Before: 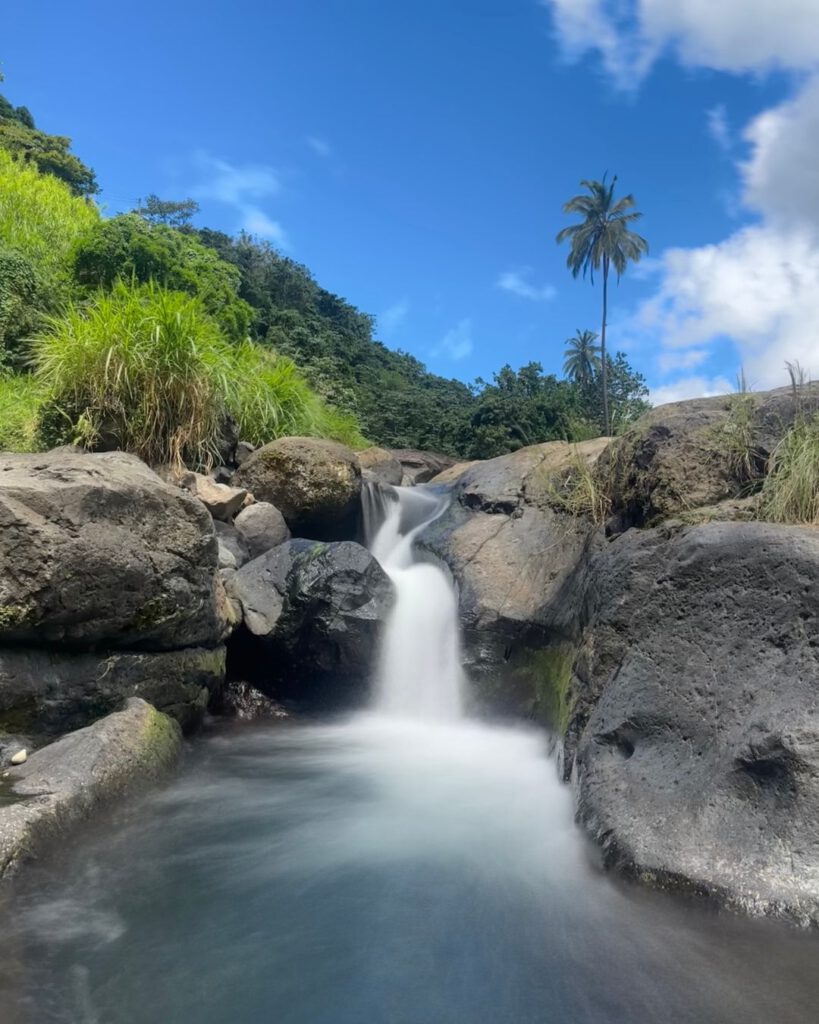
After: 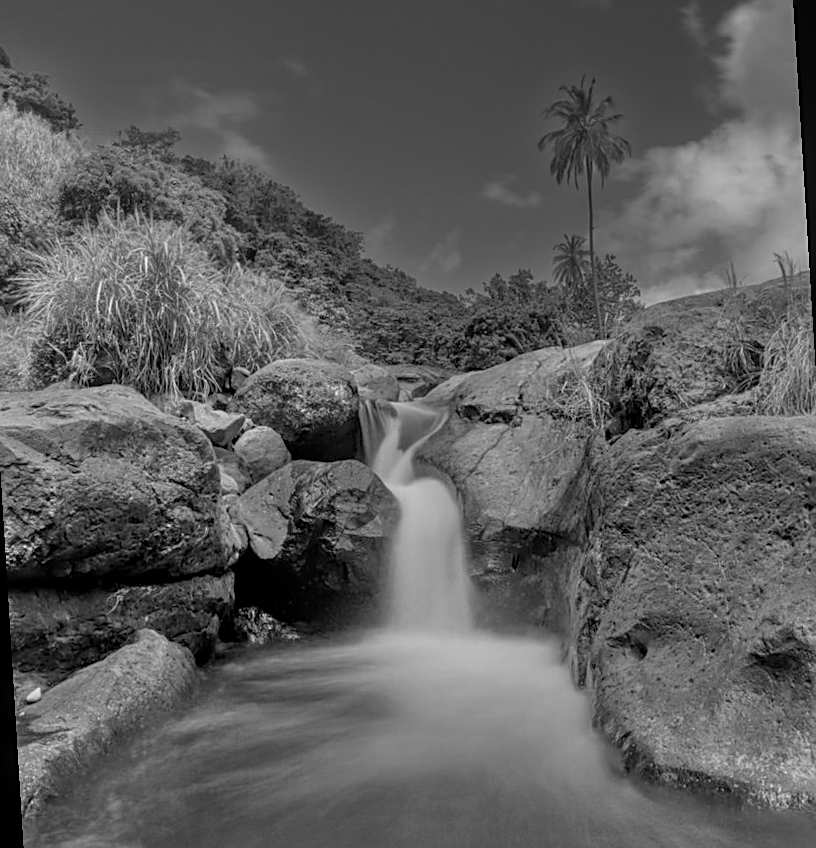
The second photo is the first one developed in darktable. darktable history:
local contrast: on, module defaults
haze removal: adaptive false
monochrome: a 79.32, b 81.83, size 1.1
crop and rotate: top 2.479%, bottom 3.018%
tone equalizer: -7 EV 0.15 EV, -6 EV 0.6 EV, -5 EV 1.15 EV, -4 EV 1.33 EV, -3 EV 1.15 EV, -2 EV 0.6 EV, -1 EV 0.15 EV, mask exposure compensation -0.5 EV
rotate and perspective: rotation -3.52°, crop left 0.036, crop right 0.964, crop top 0.081, crop bottom 0.919
sharpen: on, module defaults
